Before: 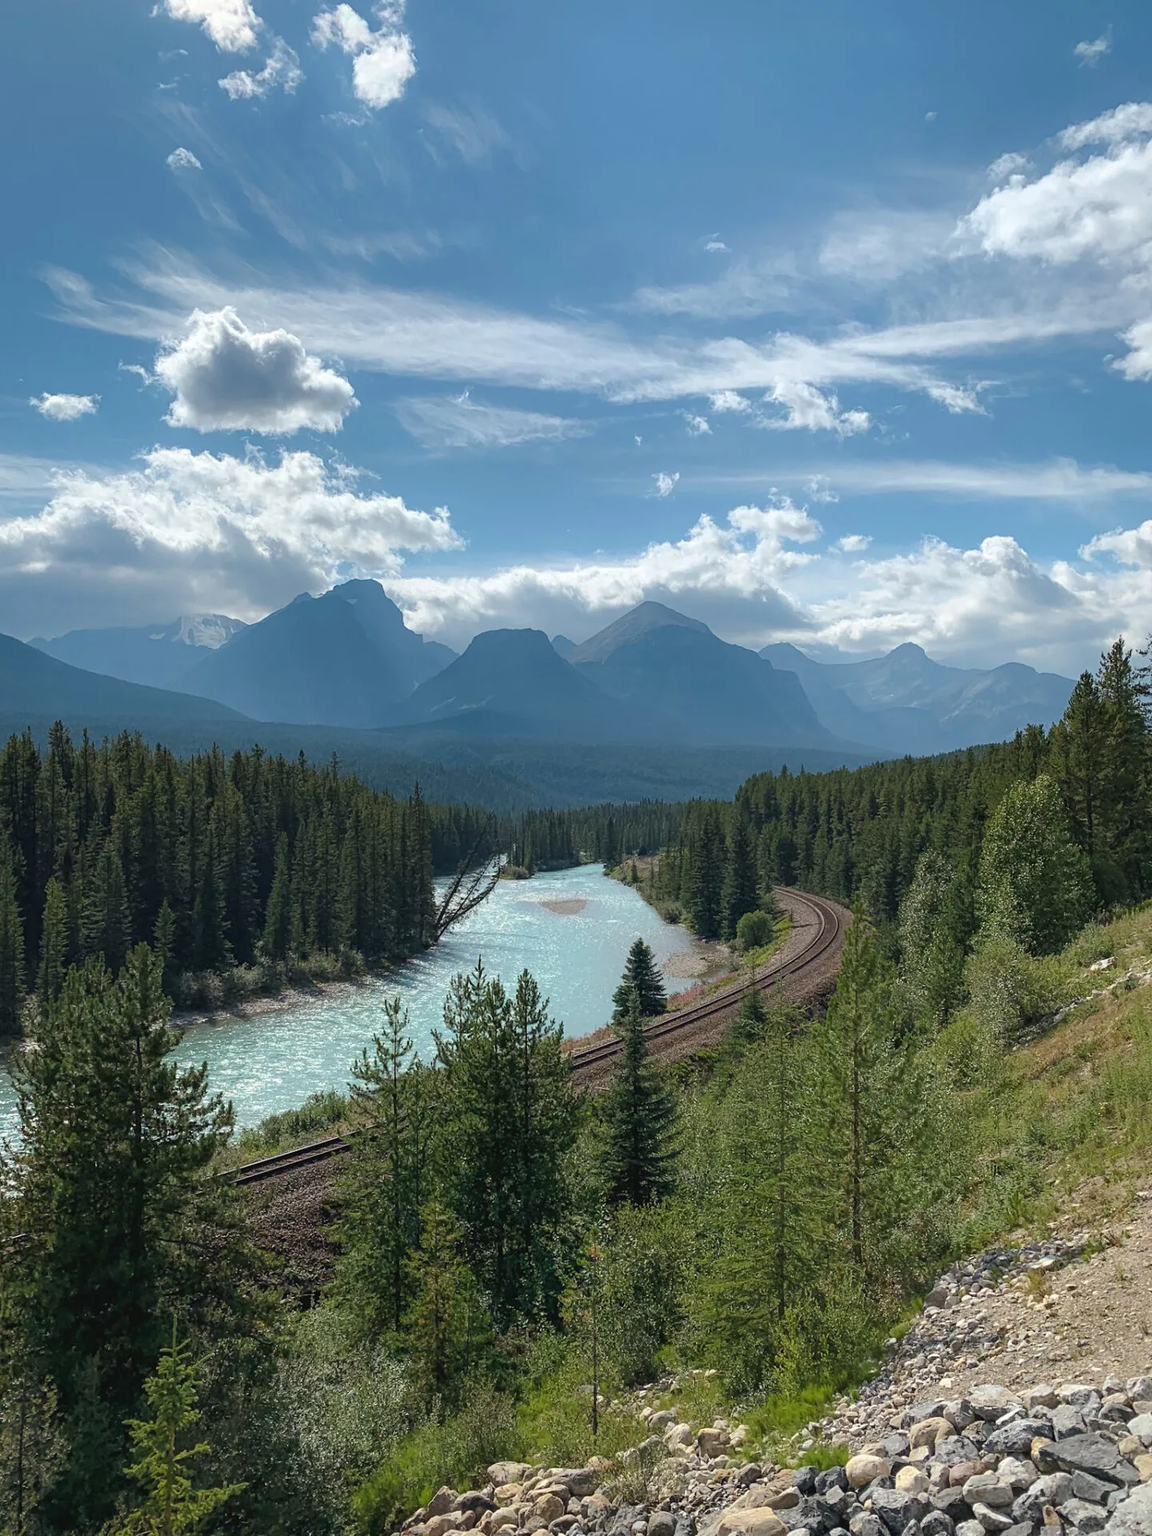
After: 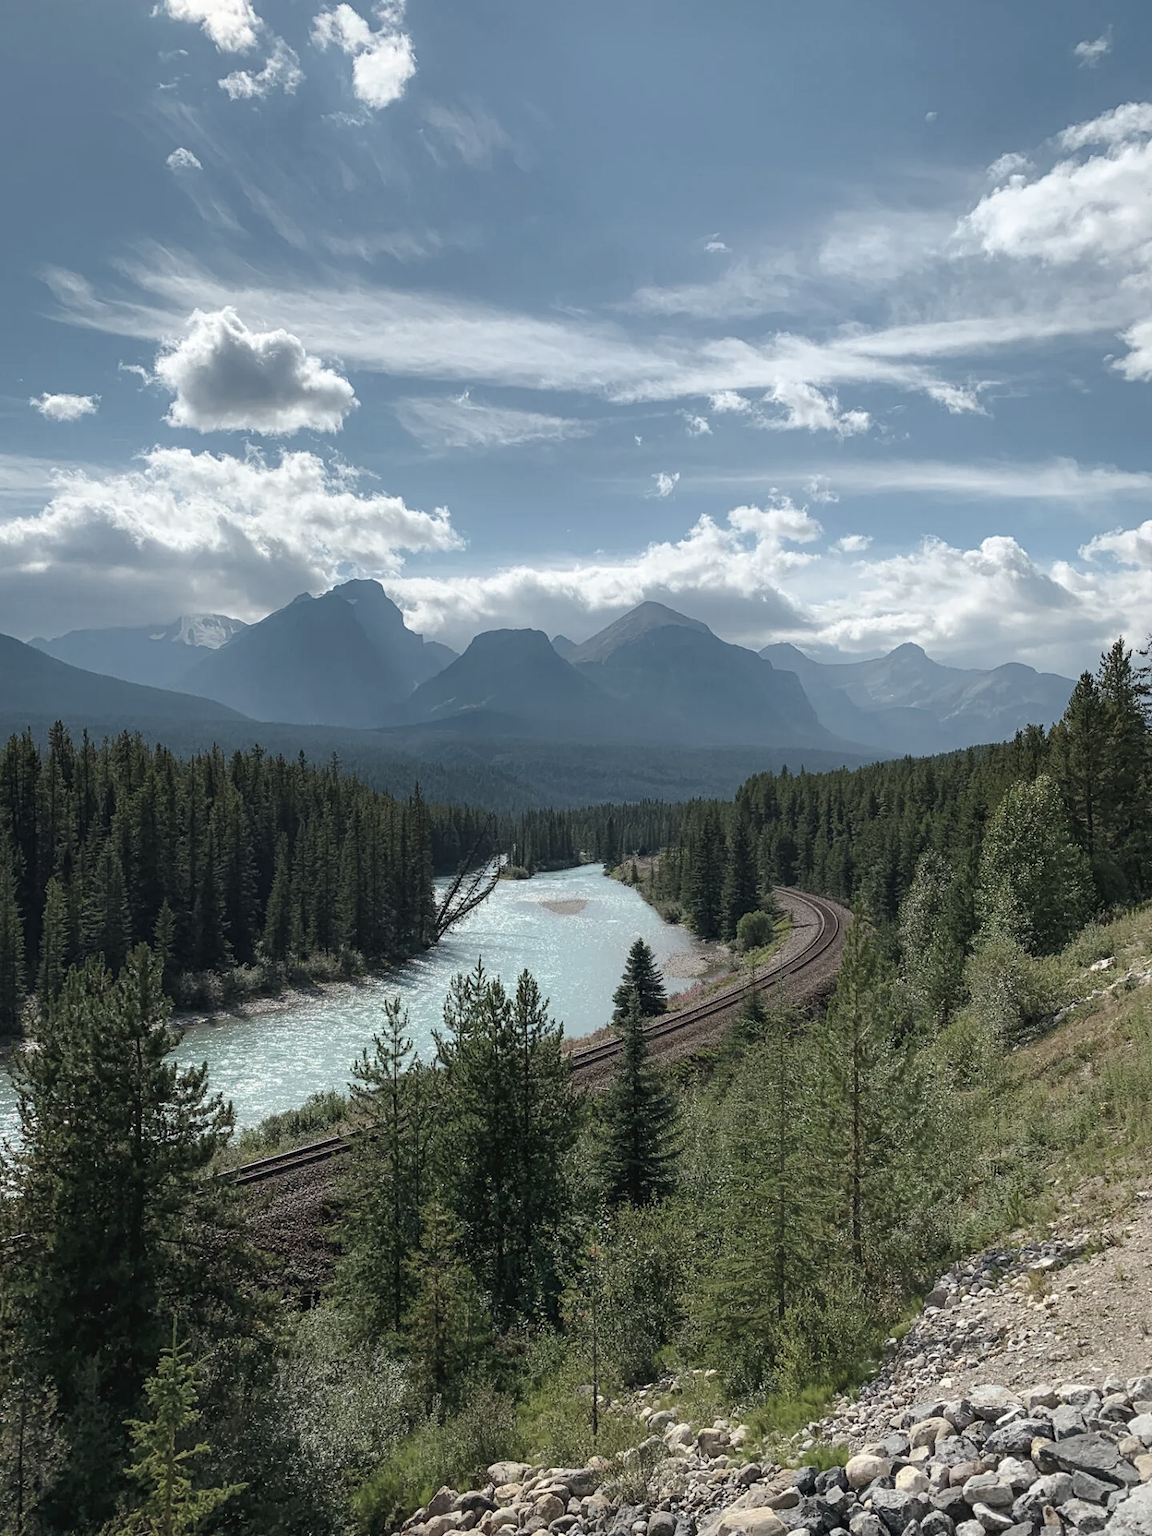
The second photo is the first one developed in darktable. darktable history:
contrast brightness saturation: contrast 0.102, saturation -0.379
